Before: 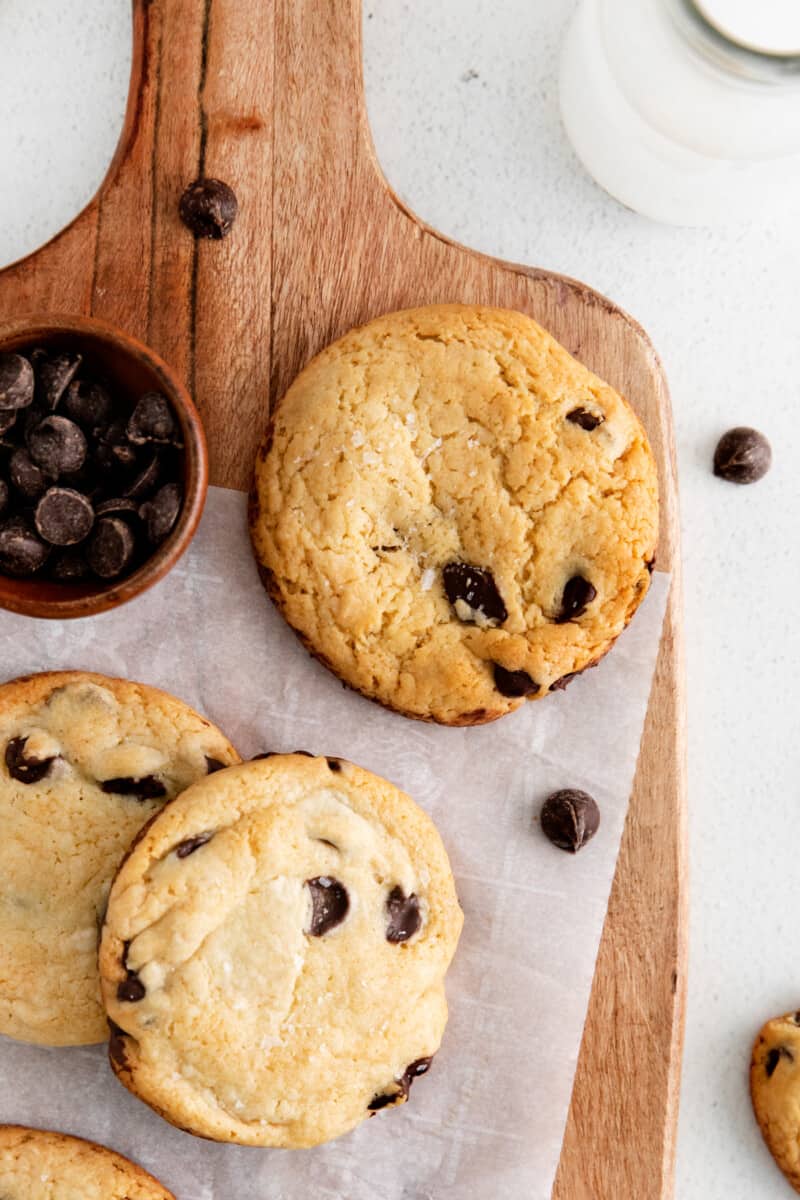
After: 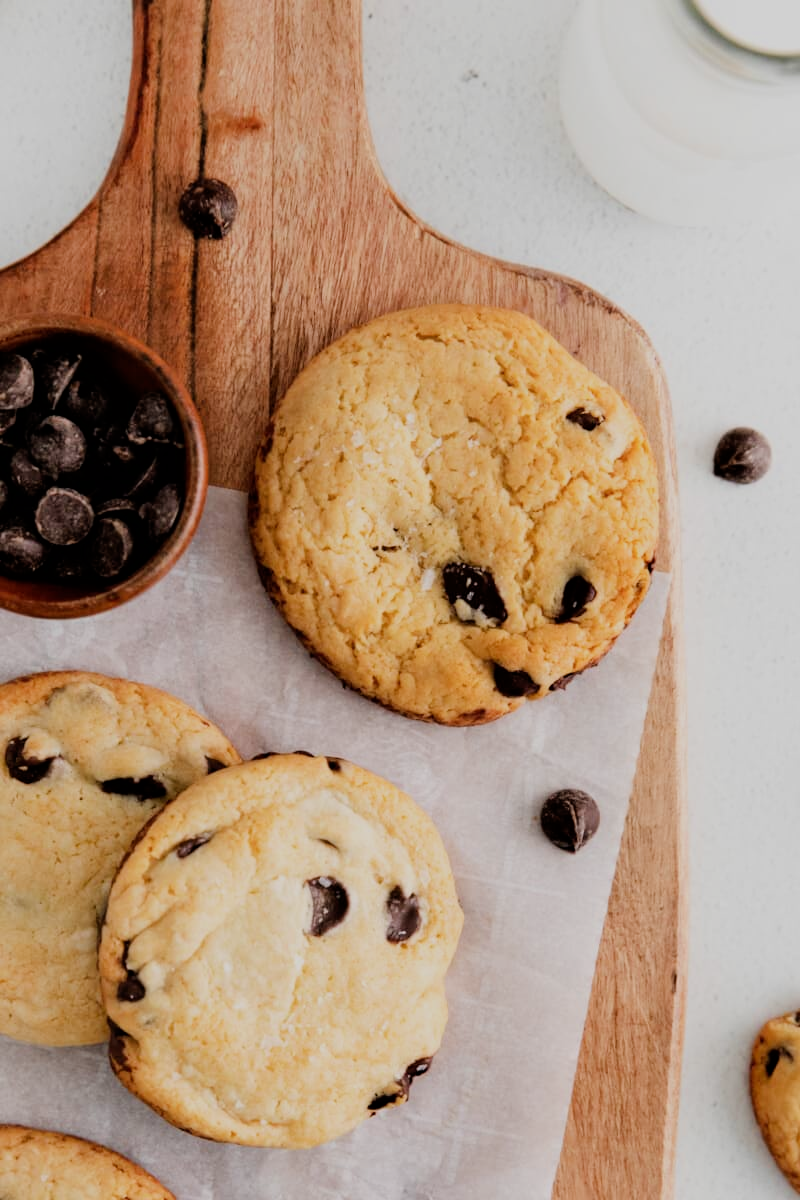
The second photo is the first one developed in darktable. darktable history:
filmic rgb: black relative exposure -7.65 EV, white relative exposure 4.56 EV, threshold 5.99 EV, hardness 3.61, enable highlight reconstruction true
